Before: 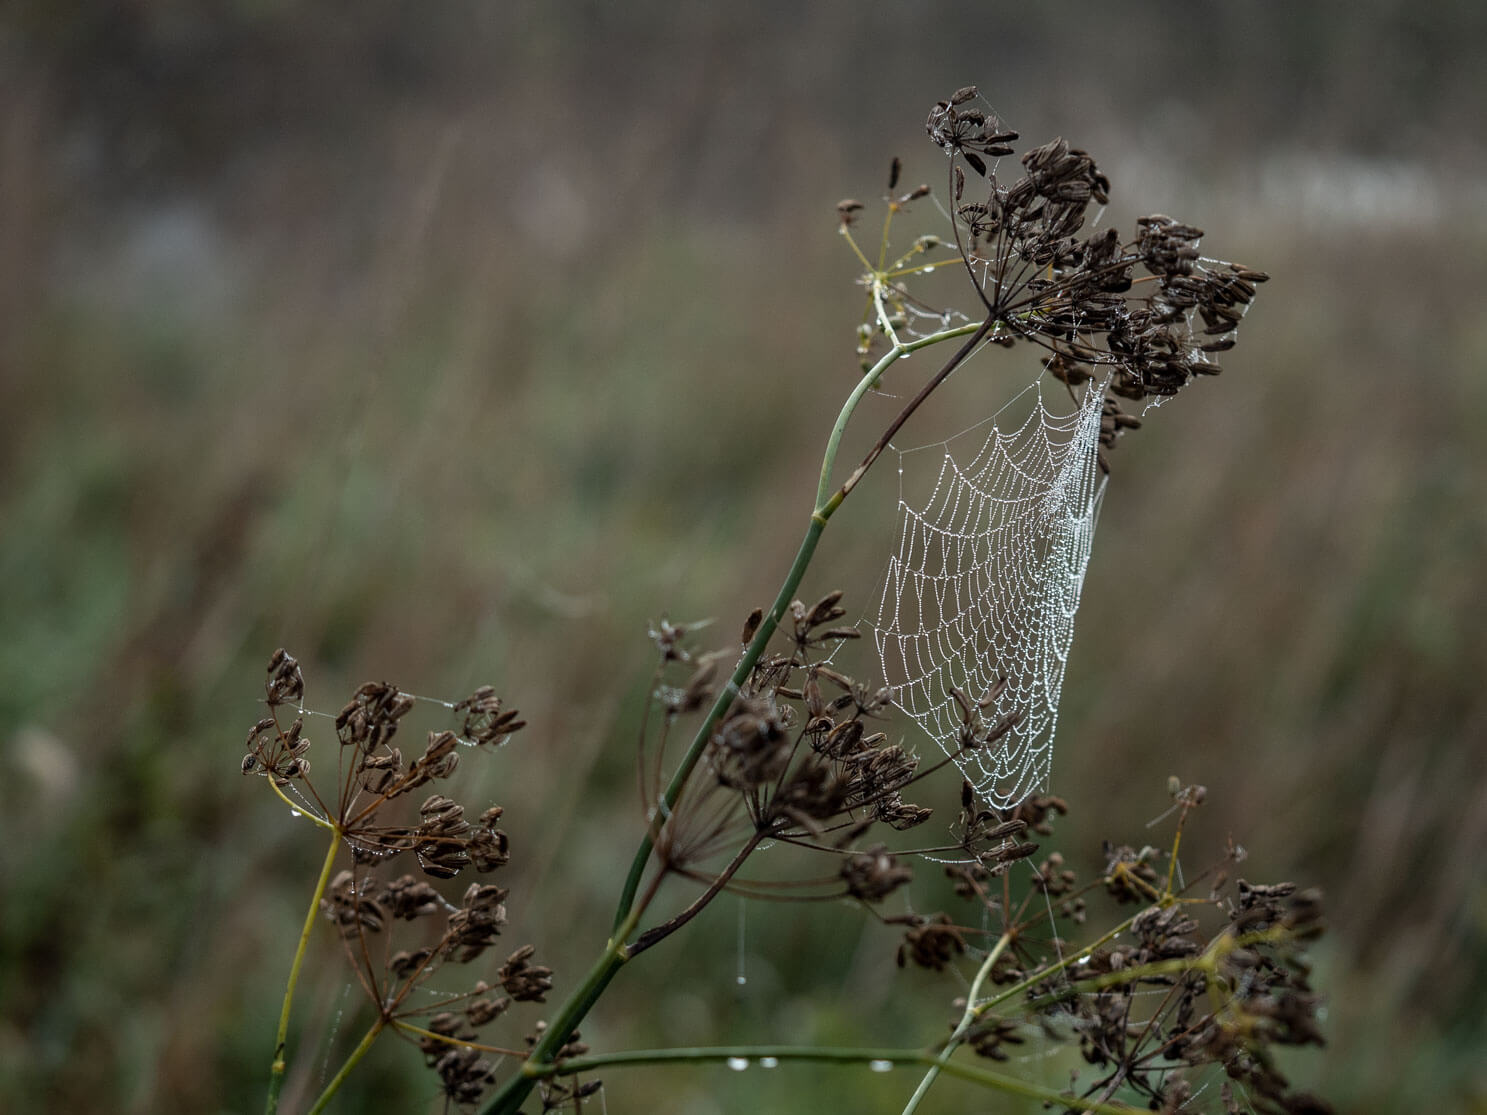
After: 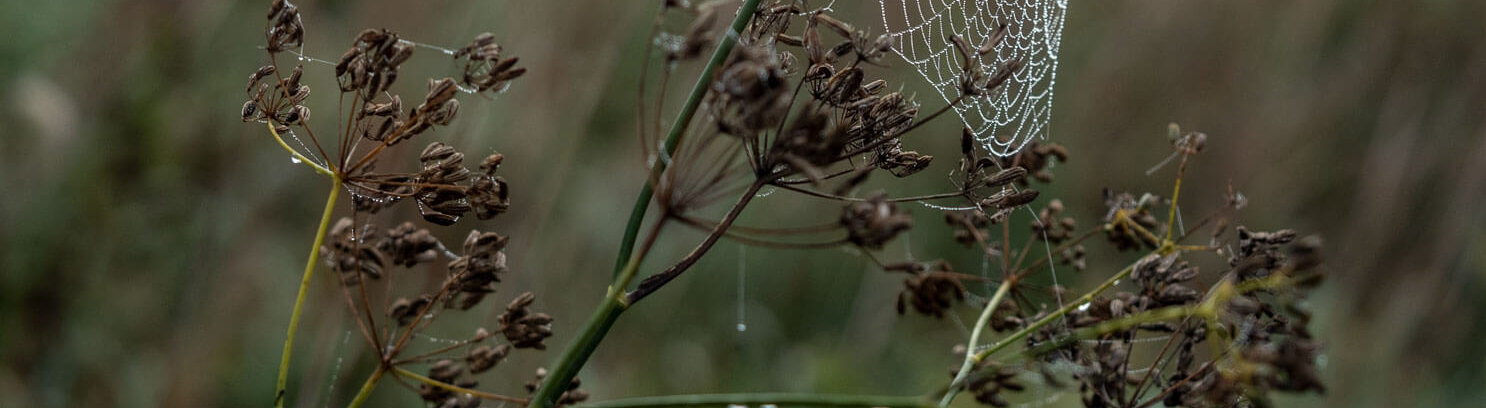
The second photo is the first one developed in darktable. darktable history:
crop and rotate: top 58.603%, bottom 4.74%
